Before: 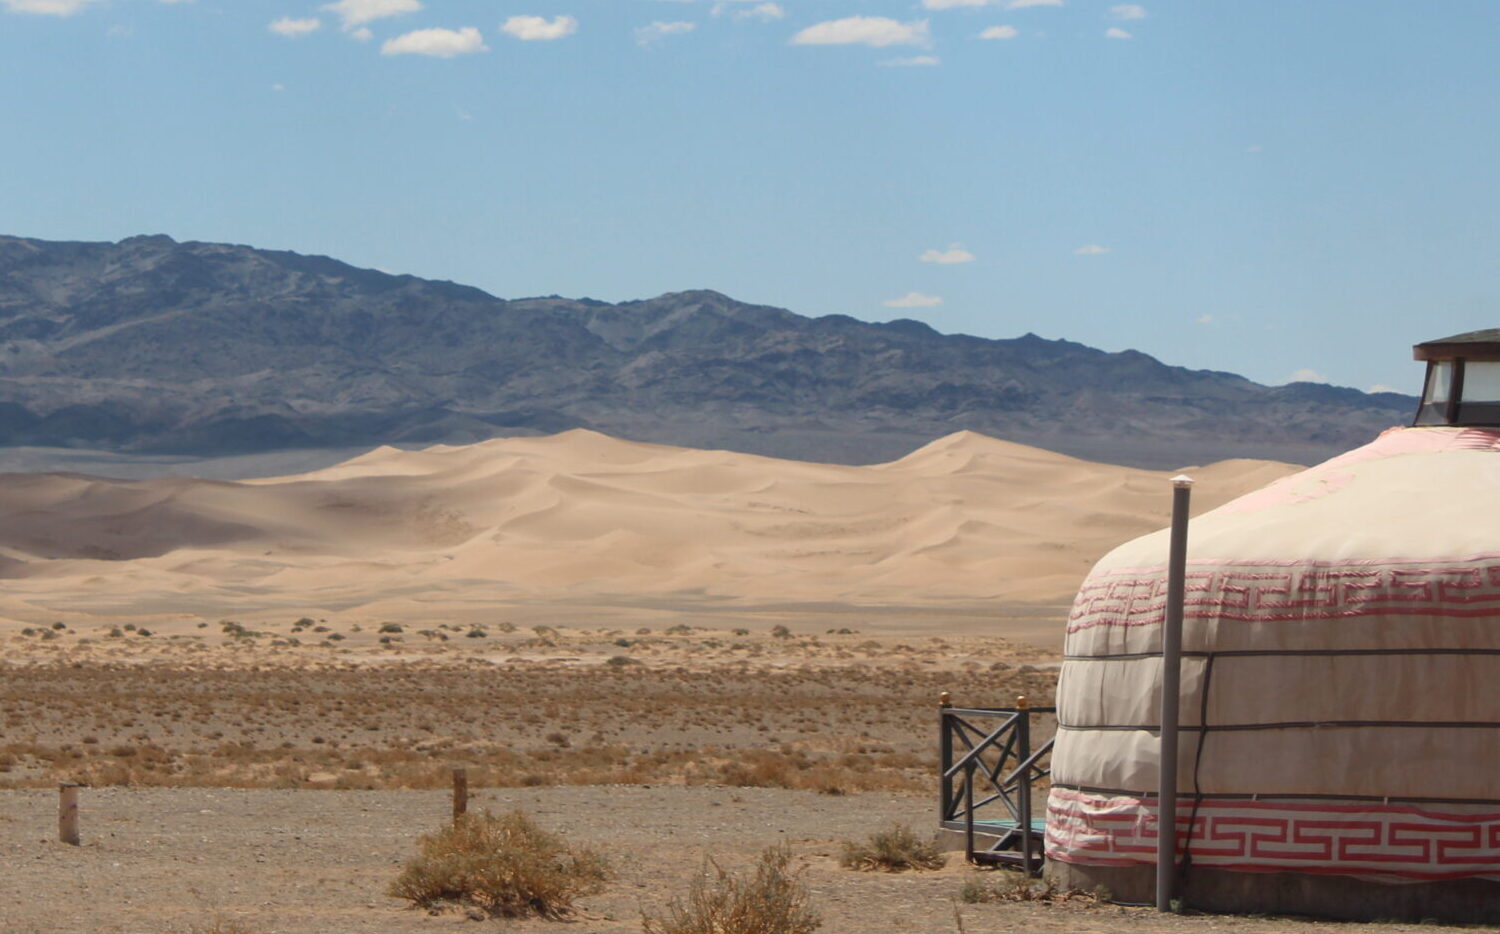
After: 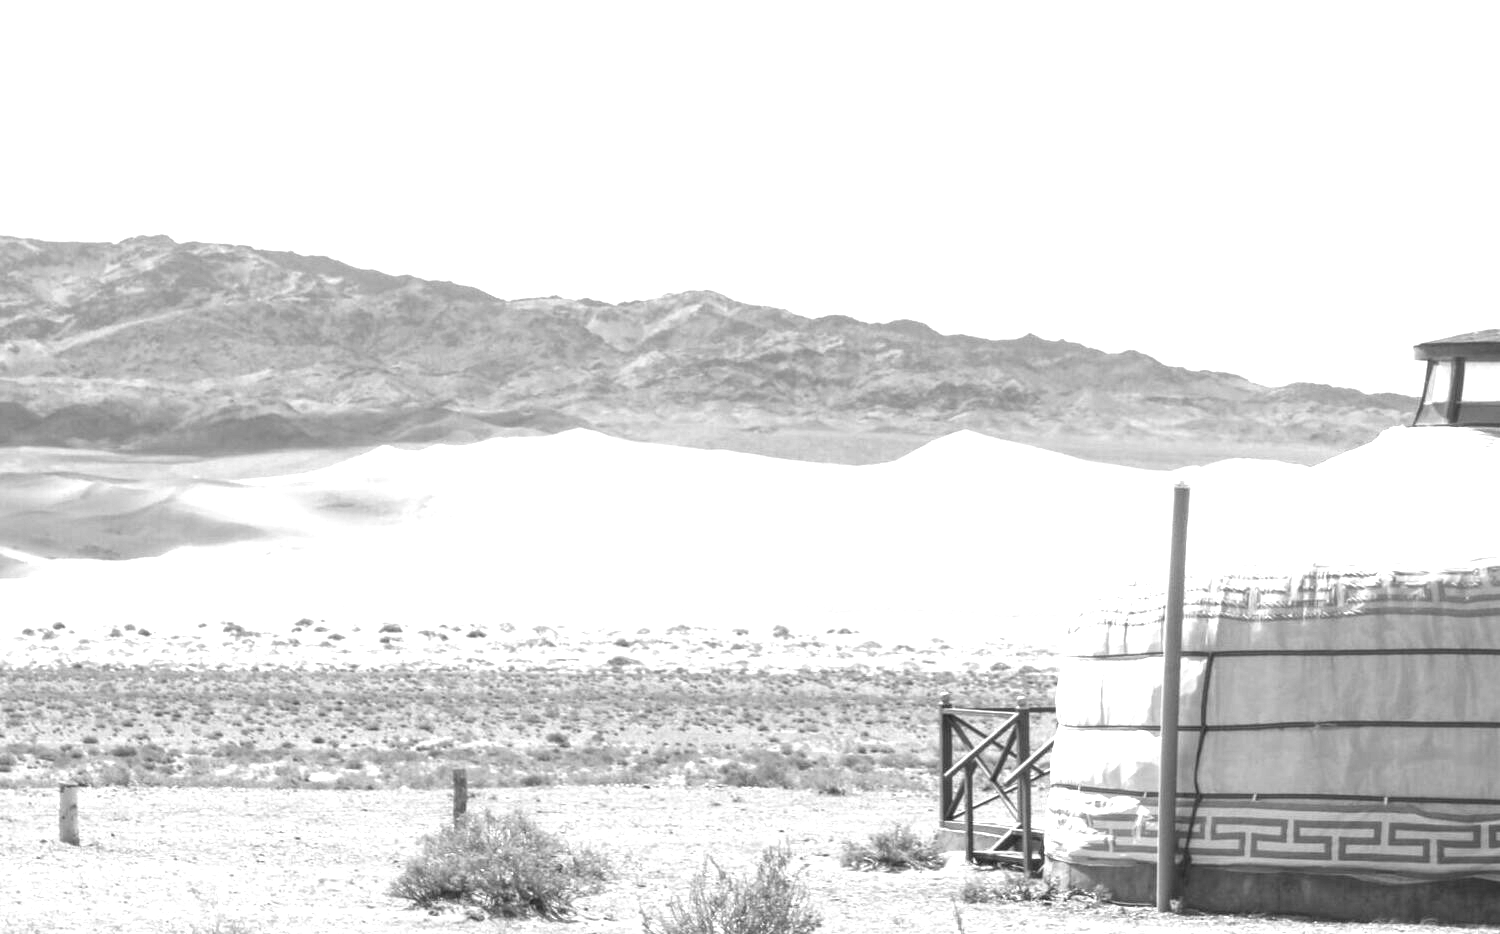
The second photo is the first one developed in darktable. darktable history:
monochrome: on, module defaults
local contrast: on, module defaults
exposure: exposure 2 EV, compensate exposure bias true, compensate highlight preservation false
